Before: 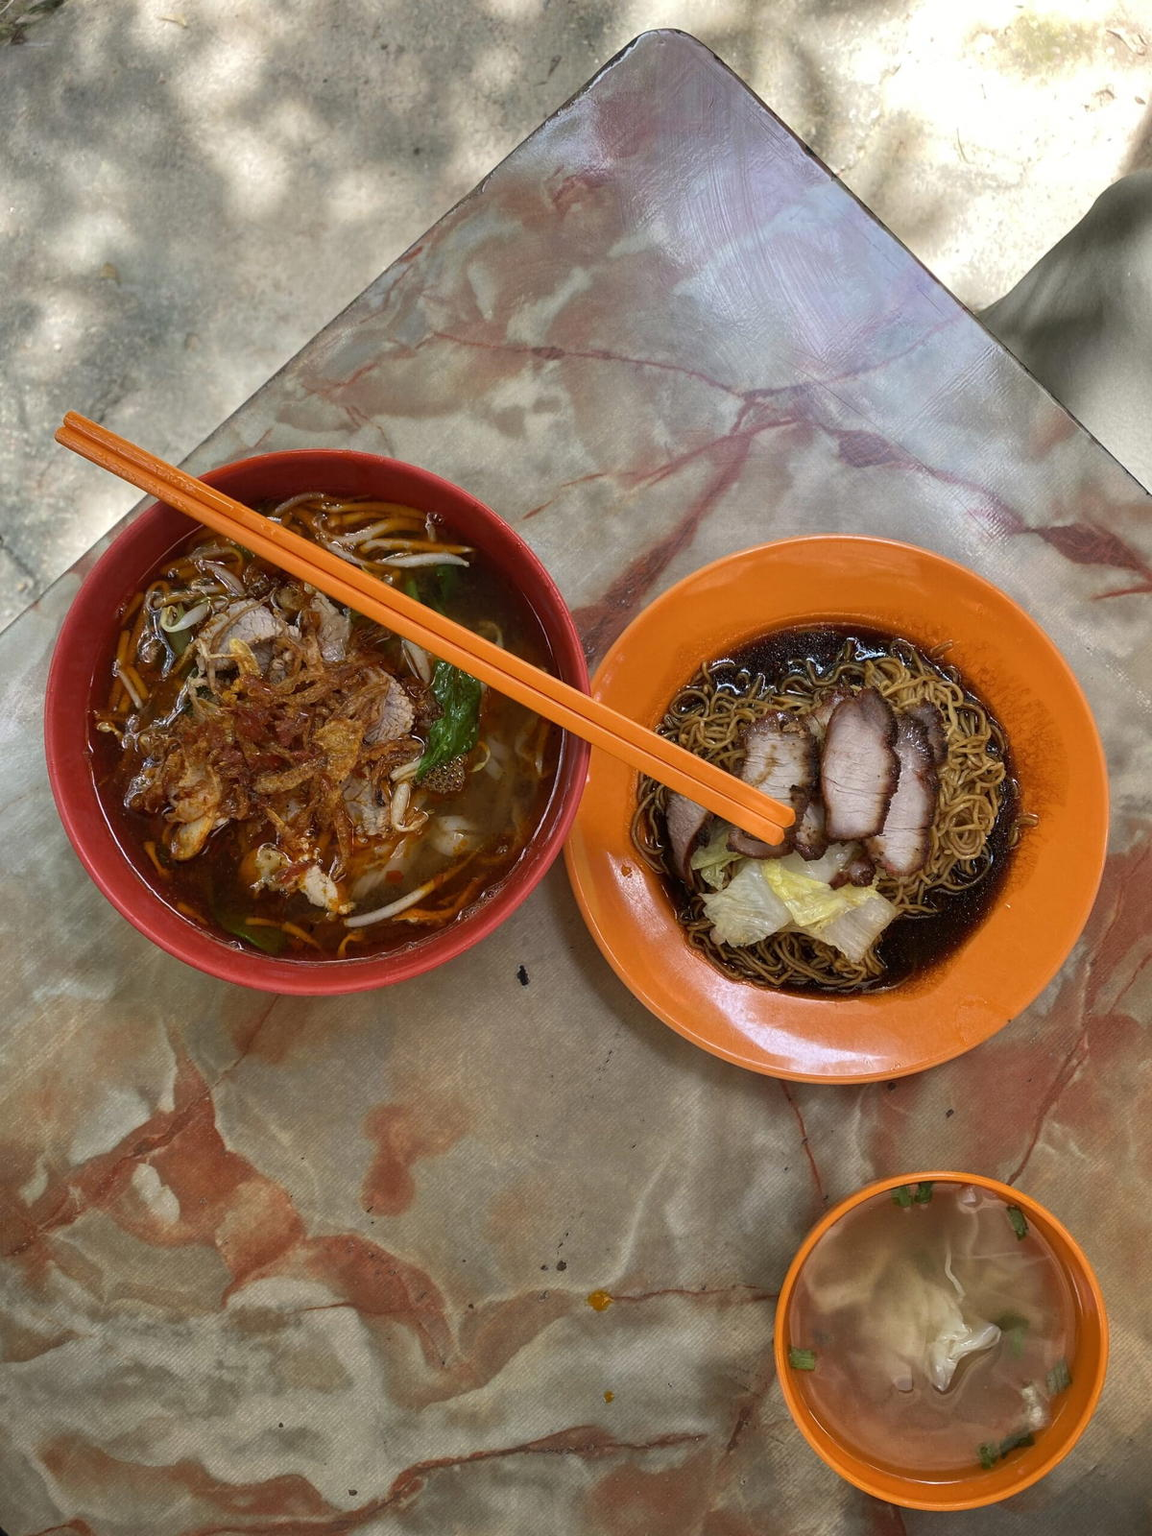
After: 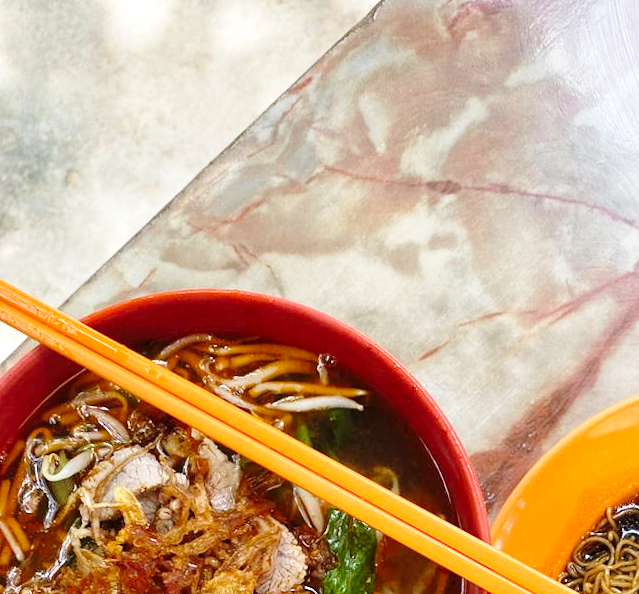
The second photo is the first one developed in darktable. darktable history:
exposure: black level correction 0.001, exposure 0.5 EV, compensate exposure bias true, compensate highlight preservation false
rotate and perspective: rotation -0.45°, automatic cropping original format, crop left 0.008, crop right 0.992, crop top 0.012, crop bottom 0.988
base curve: curves: ch0 [(0, 0) (0.028, 0.03) (0.121, 0.232) (0.46, 0.748) (0.859, 0.968) (1, 1)], preserve colors none
crop: left 10.121%, top 10.631%, right 36.218%, bottom 51.526%
